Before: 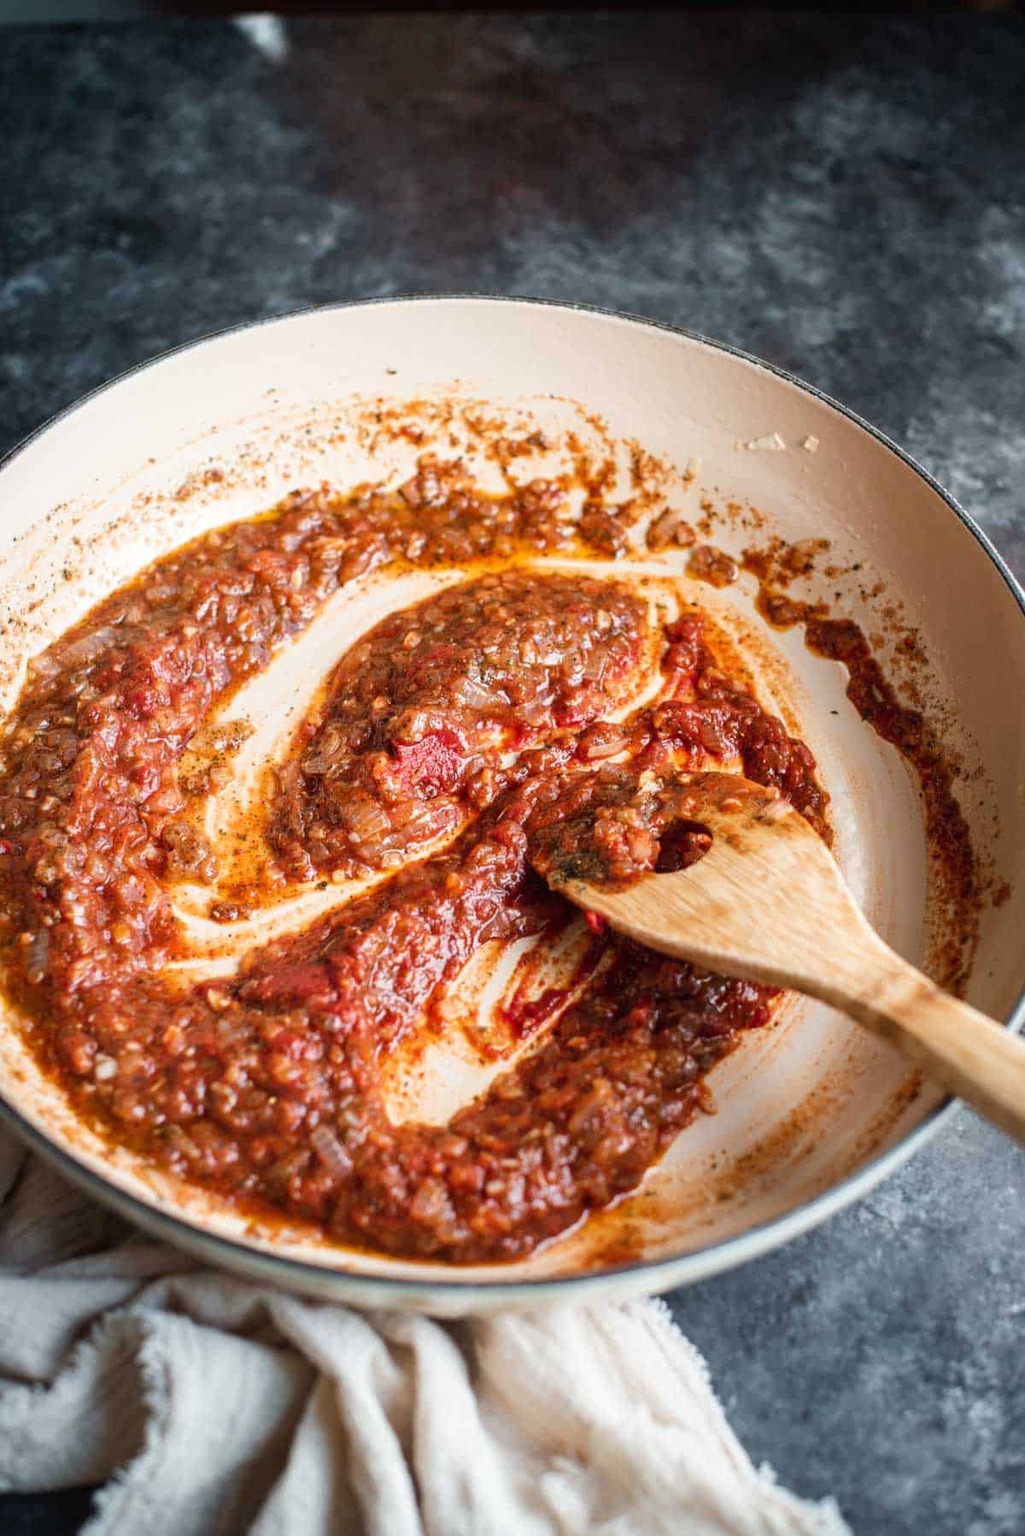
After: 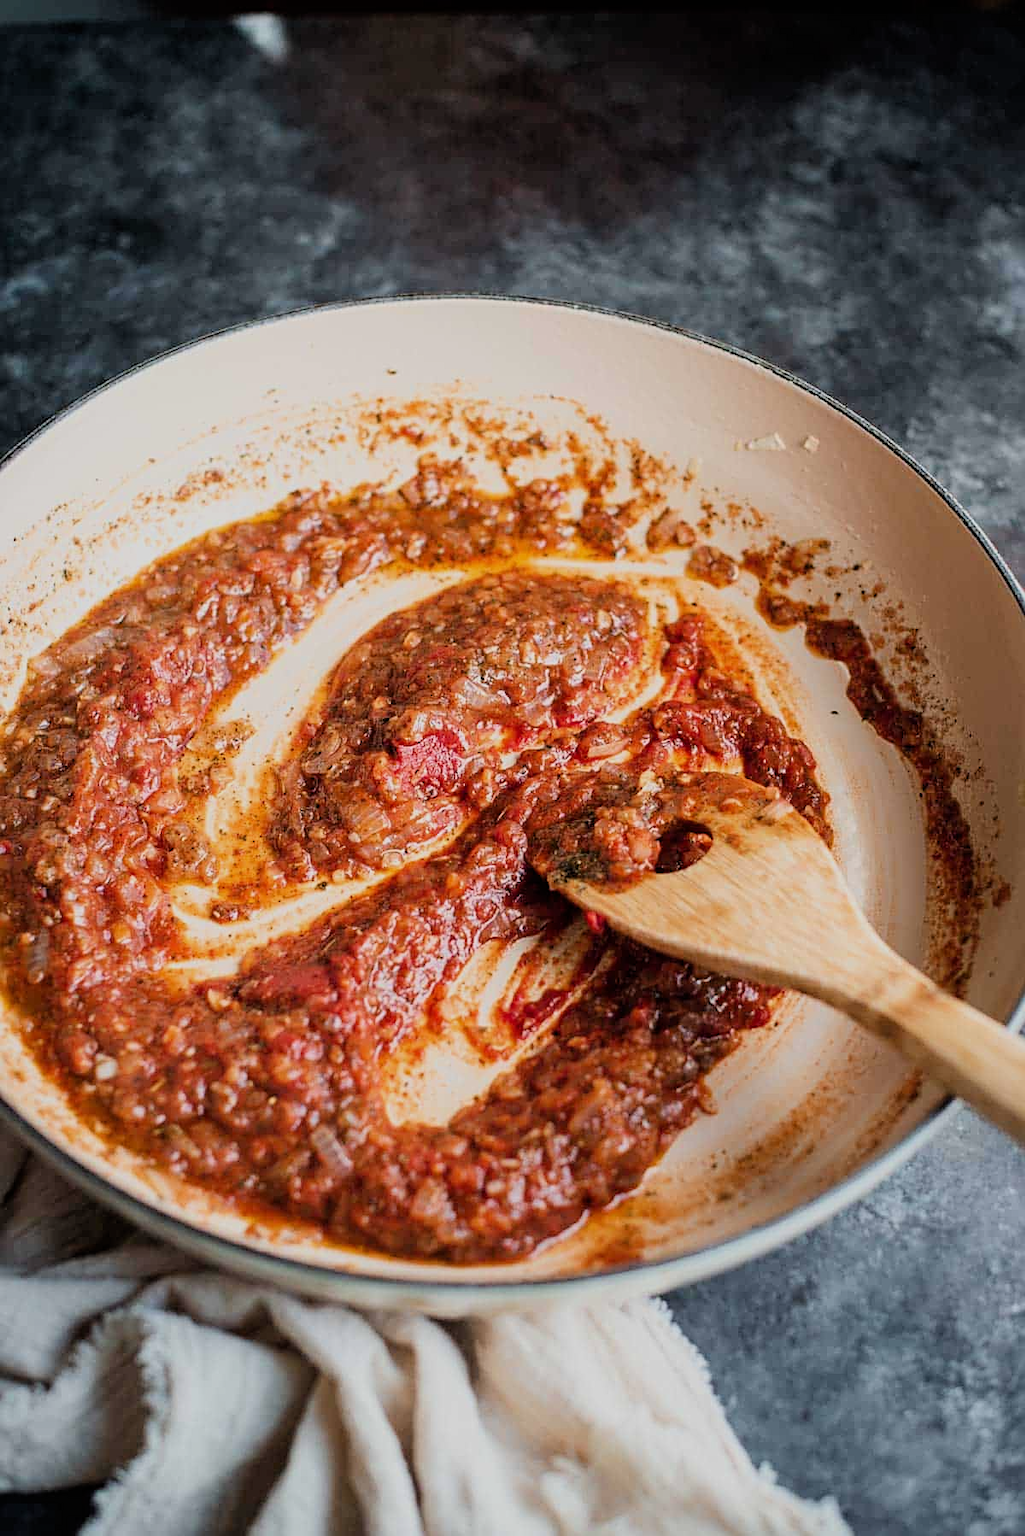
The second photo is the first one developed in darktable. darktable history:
filmic rgb: black relative exposure -7.82 EV, white relative exposure 4.29 EV, hardness 3.86, color science v6 (2022)
sharpen: on, module defaults
